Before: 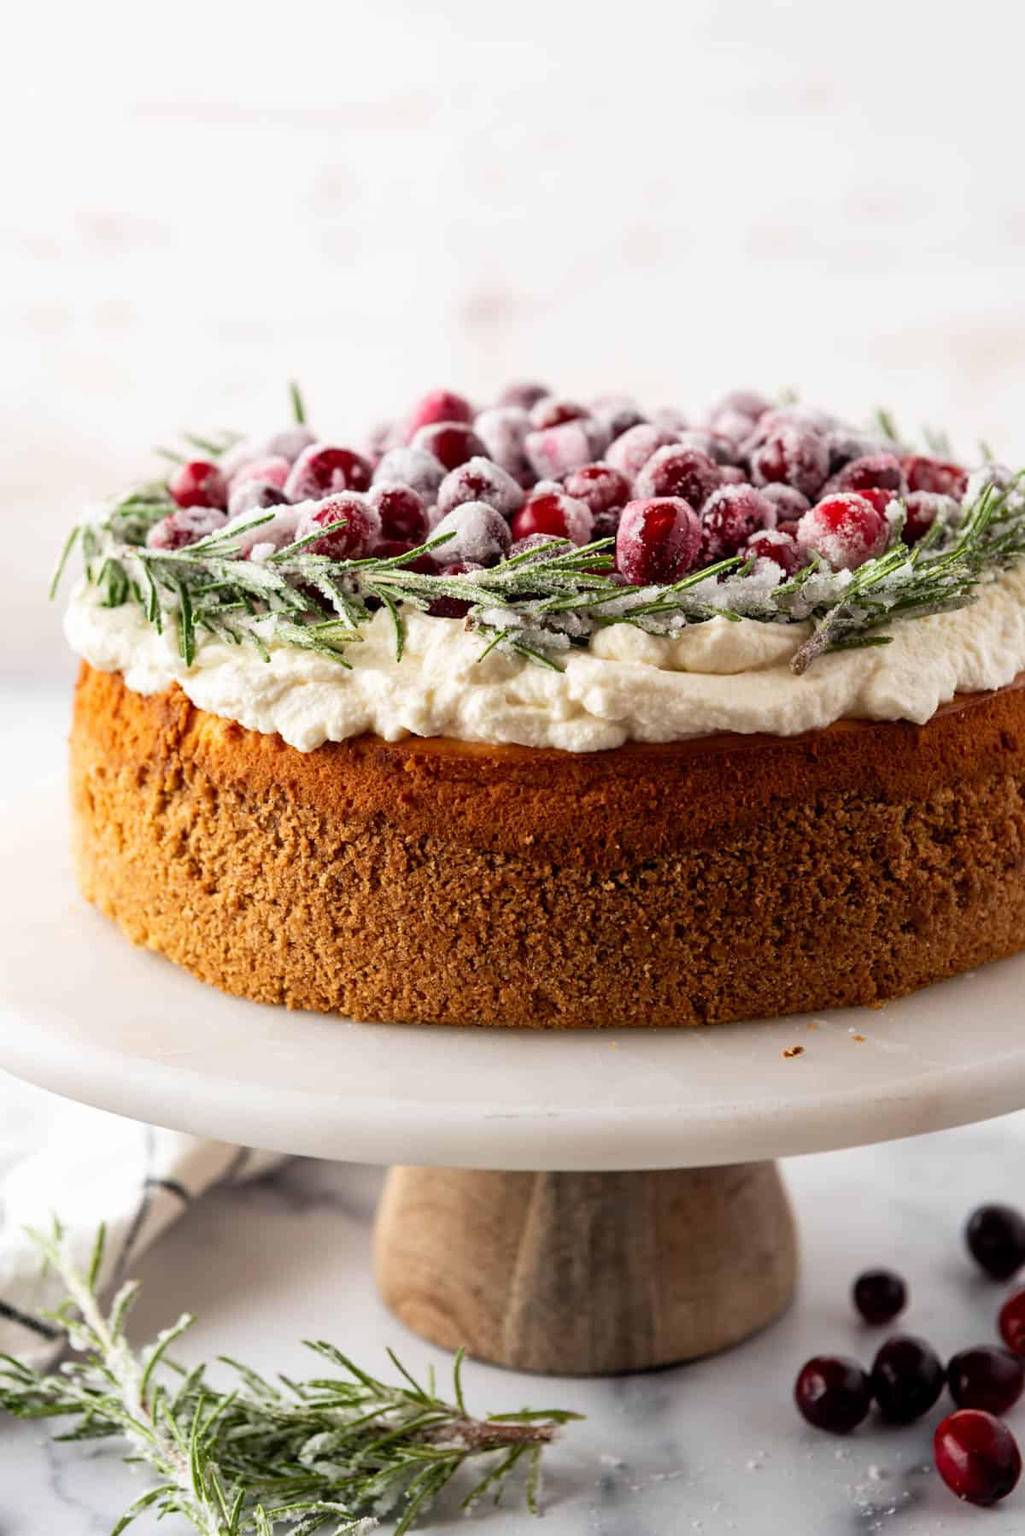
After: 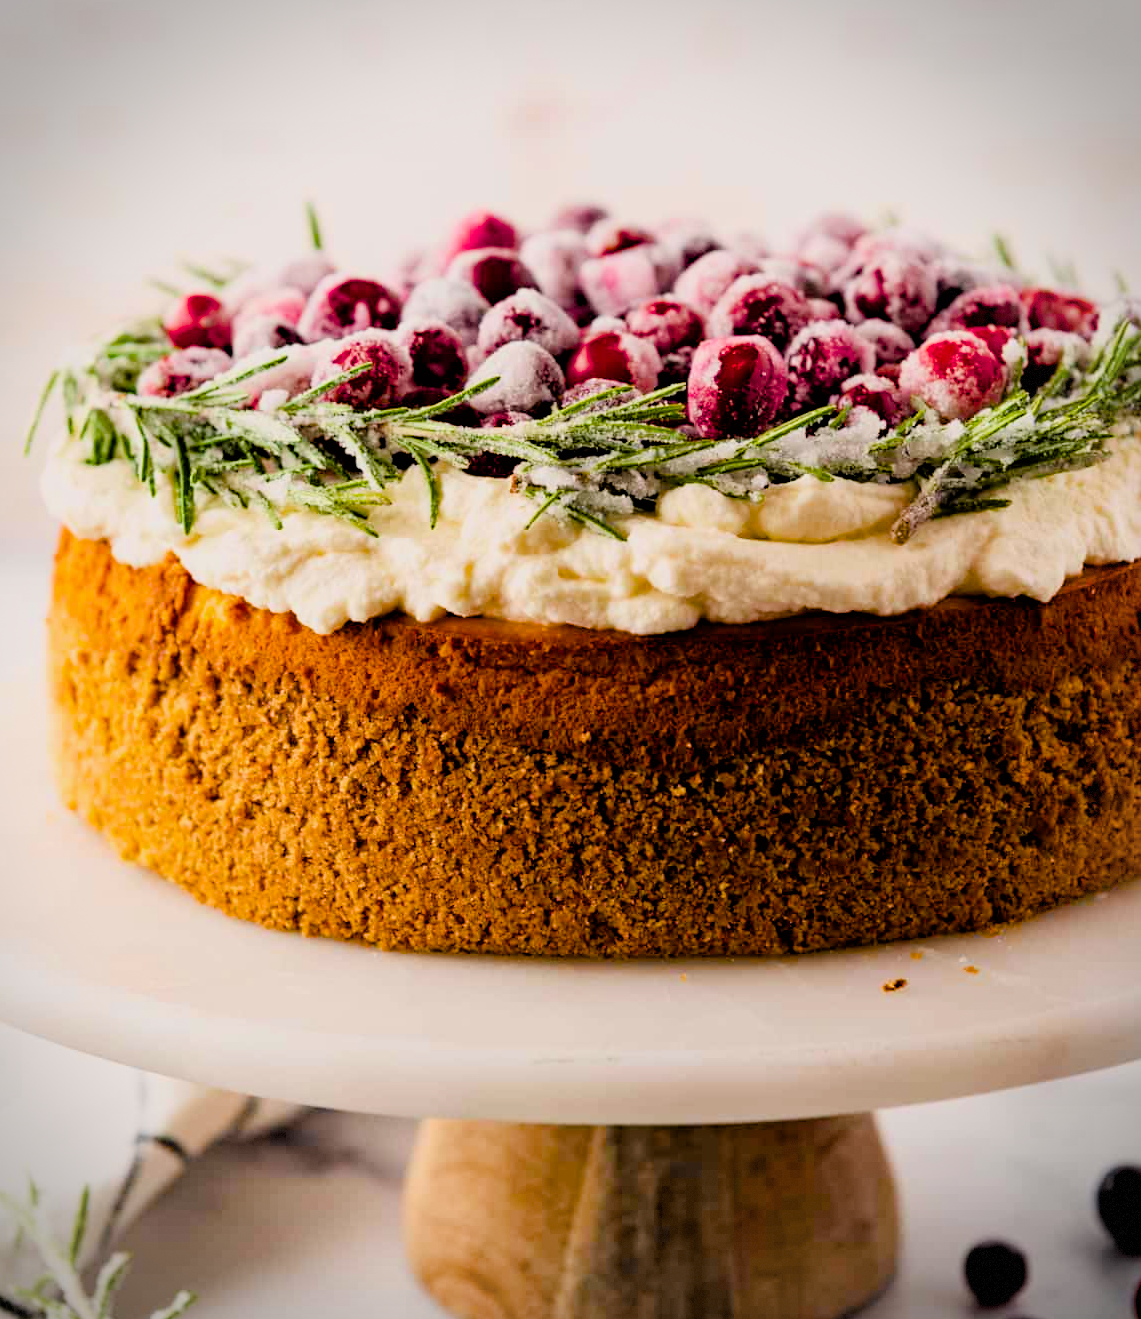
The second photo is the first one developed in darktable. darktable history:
exposure: exposure 0.187 EV, compensate exposure bias true, compensate highlight preservation false
color balance rgb: highlights gain › chroma 1.079%, highlights gain › hue 52.34°, perceptual saturation grading › global saturation 40.693%, perceptual saturation grading › highlights -25.238%, perceptual saturation grading › mid-tones 34.891%, perceptual saturation grading › shadows 35.691%, perceptual brilliance grading › global brilliance 2.98%, perceptual brilliance grading › highlights -2.342%, perceptual brilliance grading › shadows 3.782%
filmic rgb: black relative exposure -5.04 EV, white relative exposure 4 EV, hardness 2.88, contrast 1.184, color science v6 (2022)
vignetting: brightness -0.457, saturation -0.304, dithering 8-bit output, unbound false
crop and rotate: left 2.864%, top 13.749%, right 2.036%, bottom 12.862%
haze removal: compatibility mode true, adaptive false
